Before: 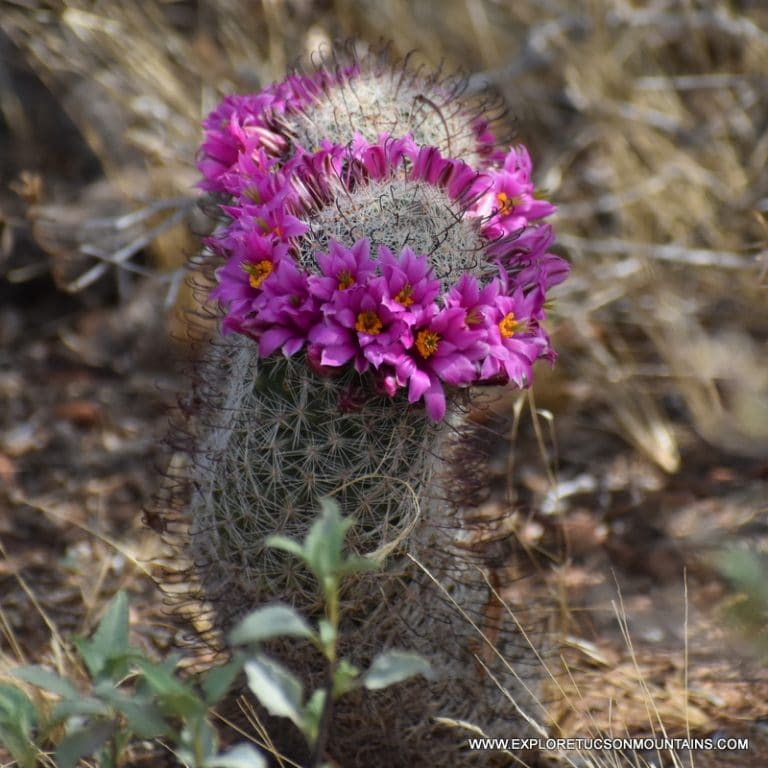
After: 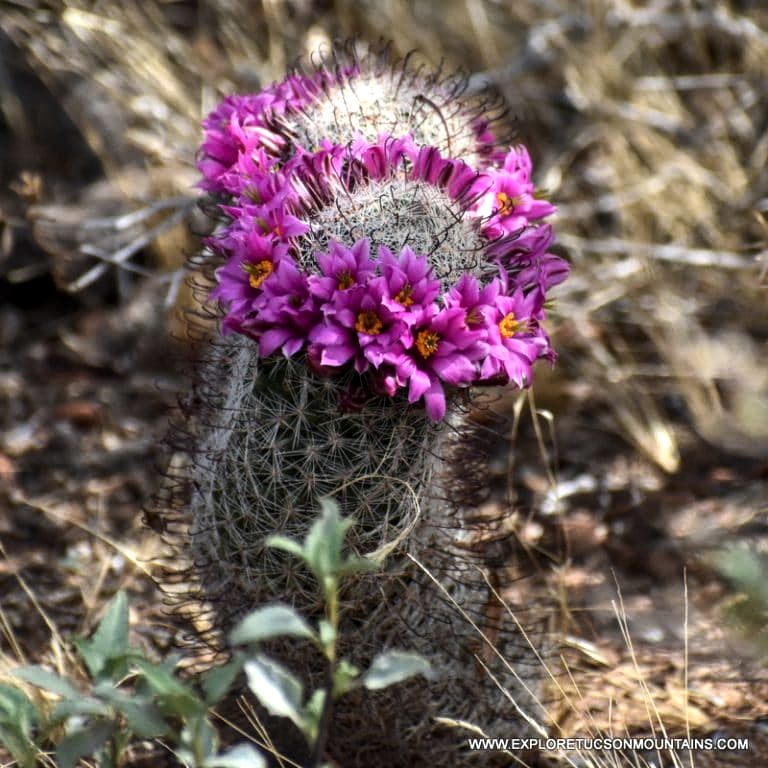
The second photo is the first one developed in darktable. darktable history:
local contrast: on, module defaults
tone equalizer: -8 EV -0.756 EV, -7 EV -0.675 EV, -6 EV -0.619 EV, -5 EV -0.405 EV, -3 EV 0.38 EV, -2 EV 0.6 EV, -1 EV 0.681 EV, +0 EV 0.743 EV, edges refinement/feathering 500, mask exposure compensation -1.57 EV, preserve details no
